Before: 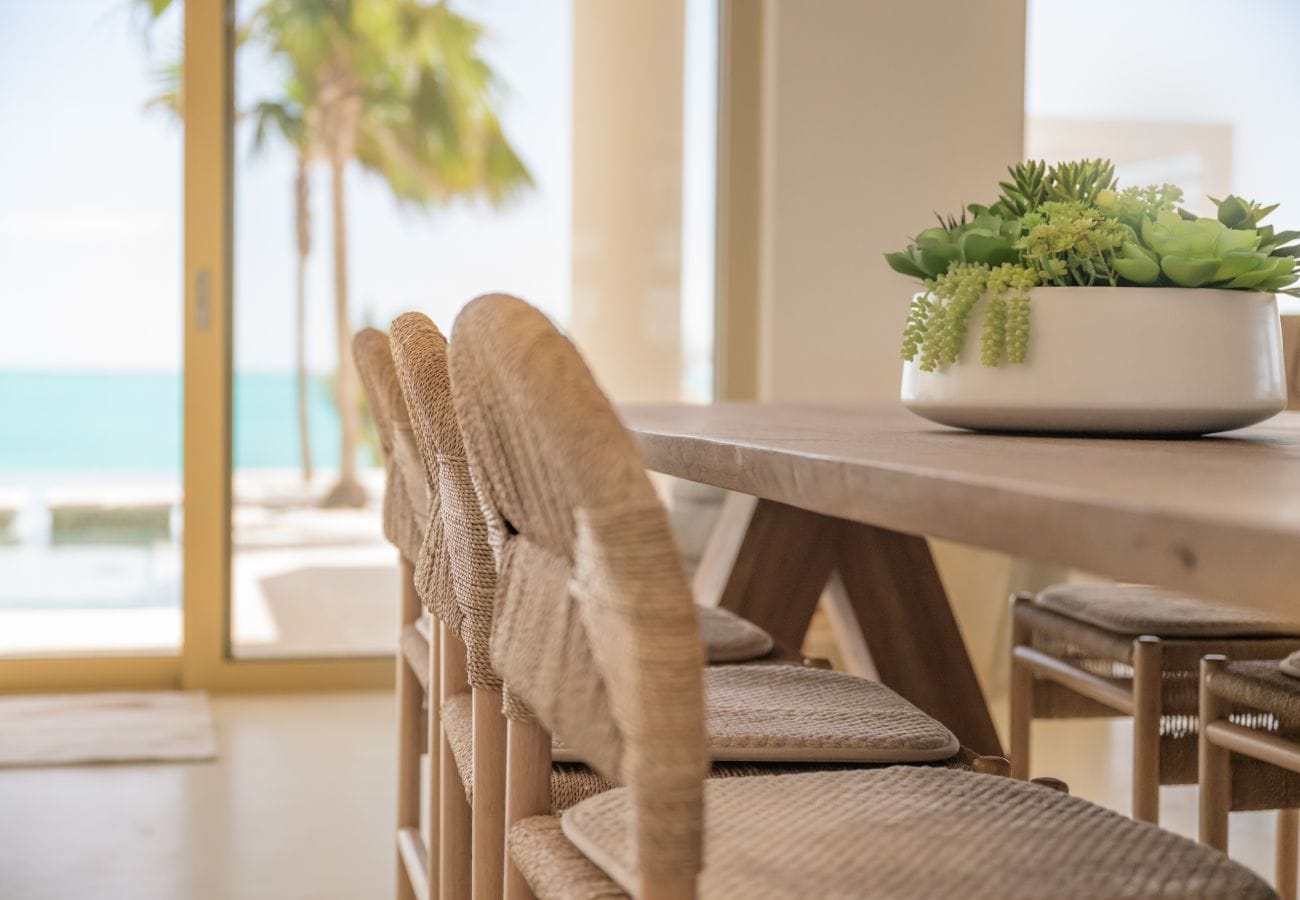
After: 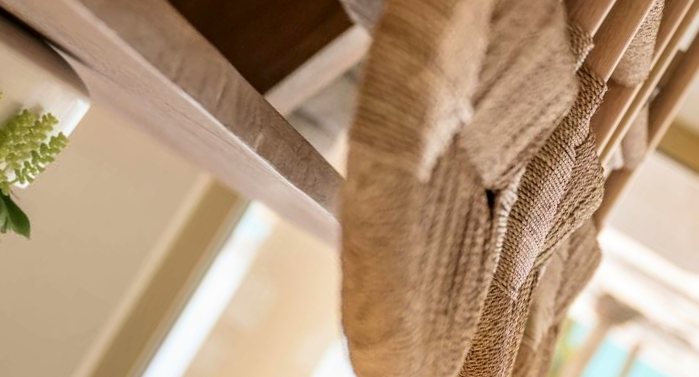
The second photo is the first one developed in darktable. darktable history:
crop and rotate: angle 148.67°, left 9.191%, top 15.639%, right 4.431%, bottom 16.95%
contrast brightness saturation: contrast 0.205, brightness -0.1, saturation 0.209
